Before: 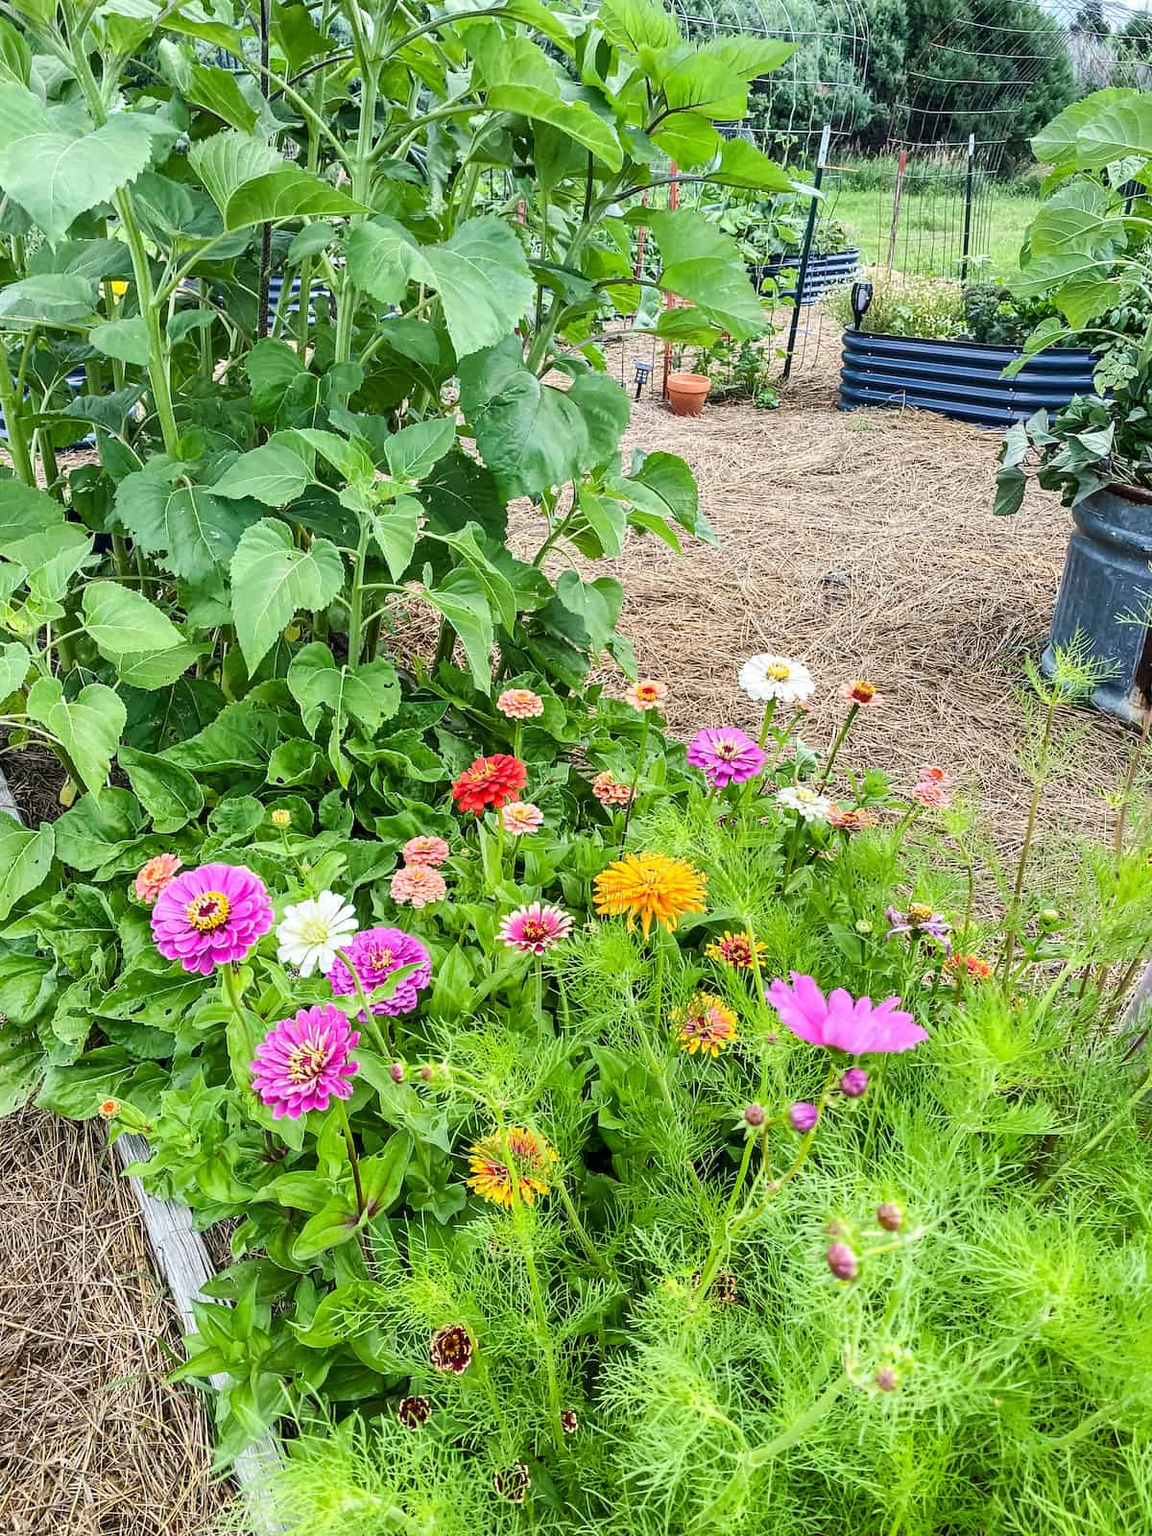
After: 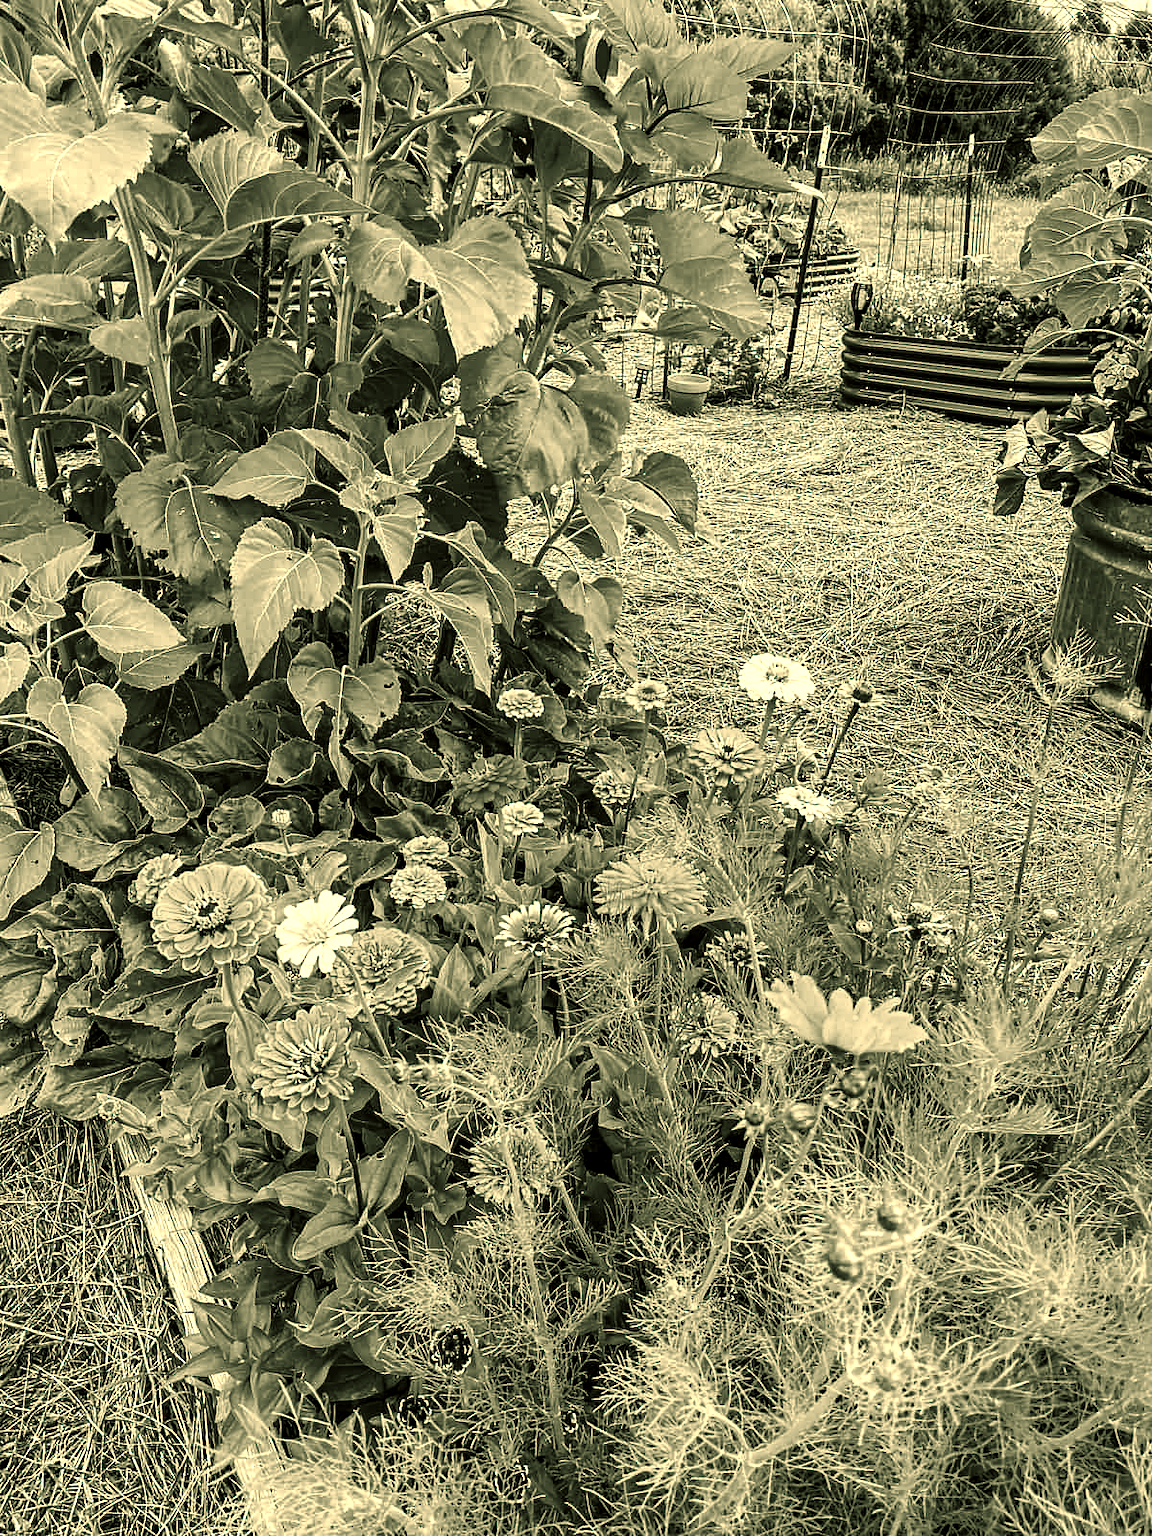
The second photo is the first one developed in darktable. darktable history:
color balance: mode lift, gamma, gain (sRGB), lift [1.014, 0.966, 0.918, 0.87], gamma [0.86, 0.734, 0.918, 0.976], gain [1.063, 1.13, 1.063, 0.86]
color balance rgb: linear chroma grading › global chroma 8.12%, perceptual saturation grading › global saturation 9.07%, perceptual saturation grading › highlights -13.84%, perceptual saturation grading › mid-tones 14.88%, perceptual saturation grading › shadows 22.8%, perceptual brilliance grading › highlights 2.61%, global vibrance 12.07%
contrast equalizer: y [[0.5, 0.5, 0.5, 0.512, 0.552, 0.62], [0.5 ×6], [0.5 ×4, 0.504, 0.553], [0 ×6], [0 ×6]]
color calibration: output gray [0.267, 0.423, 0.261, 0], illuminant same as pipeline (D50), adaptation none (bypass)
